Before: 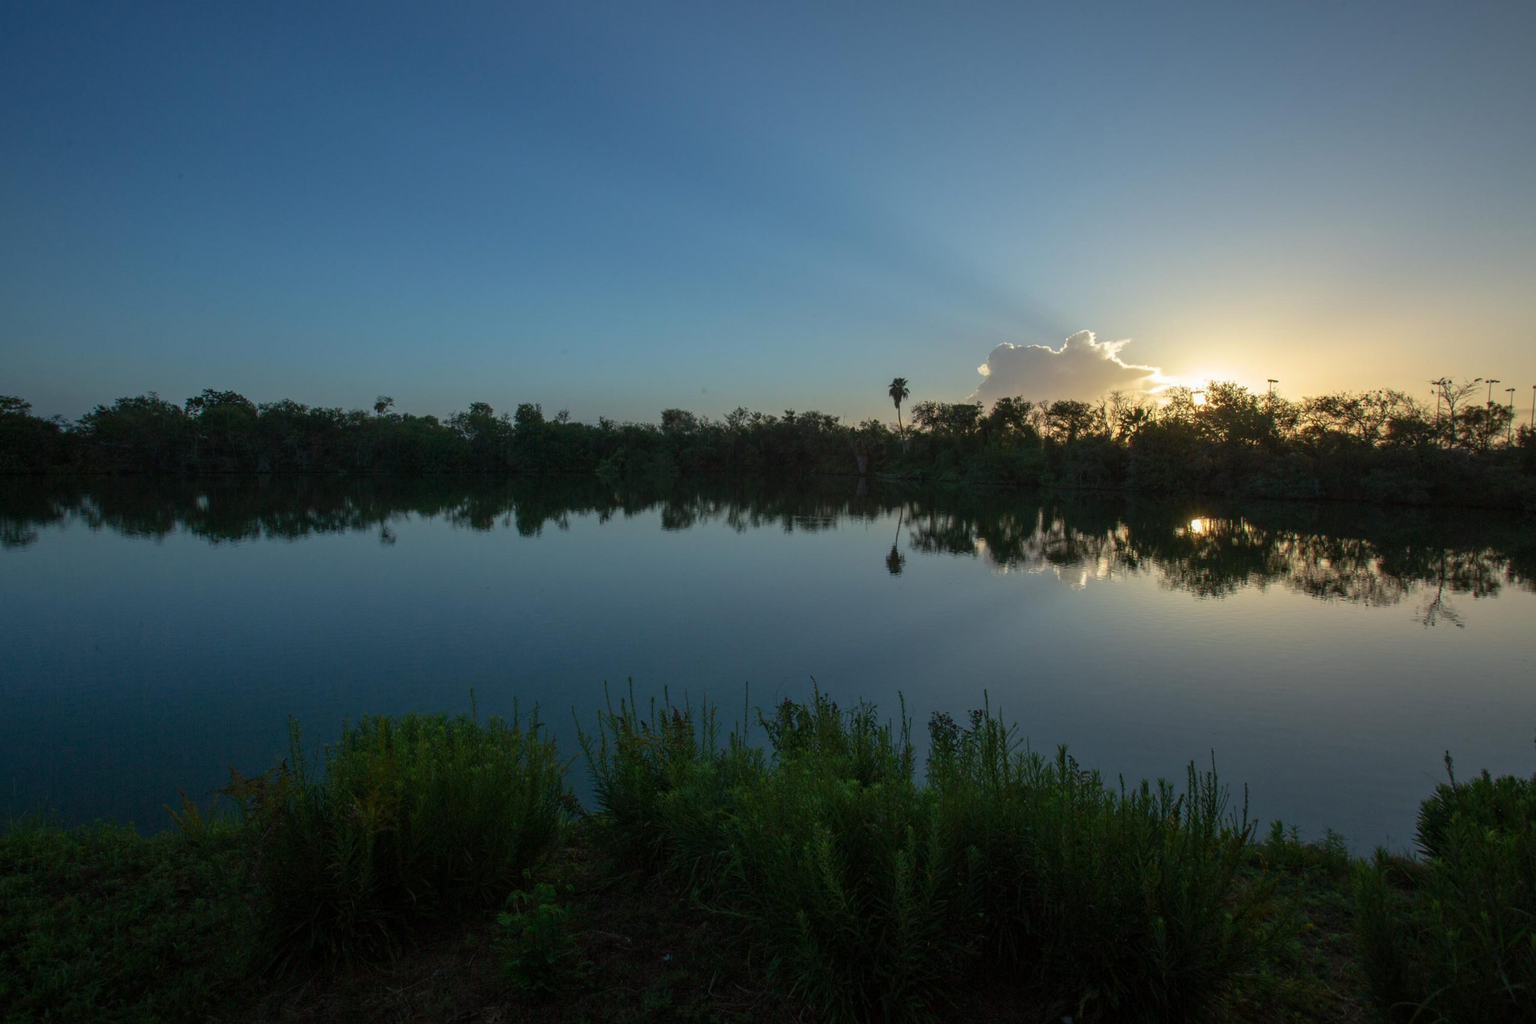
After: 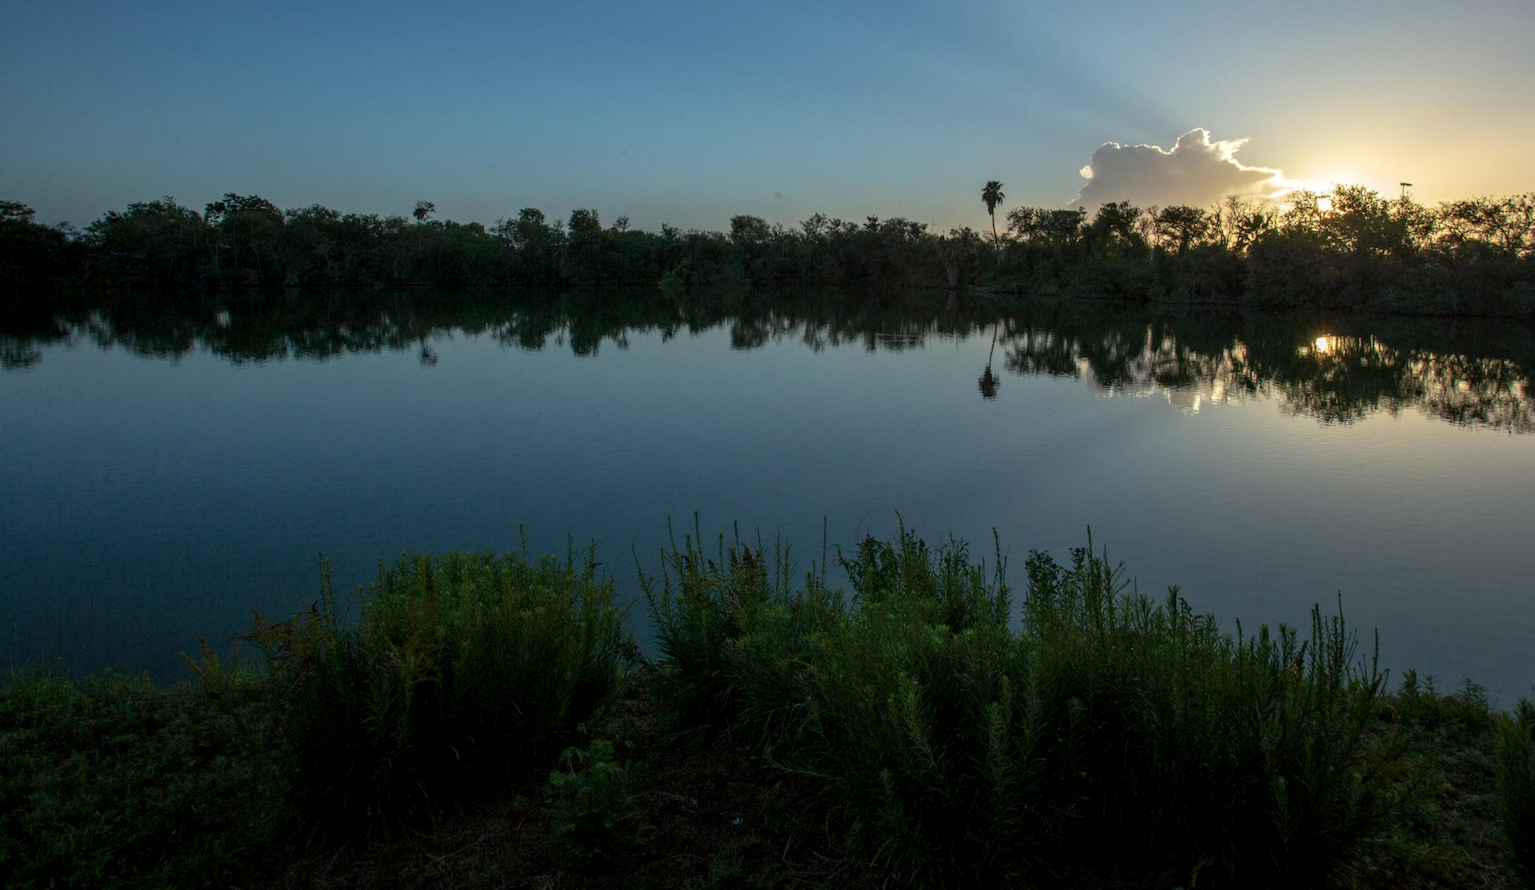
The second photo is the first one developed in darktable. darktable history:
crop: top 20.916%, right 9.437%, bottom 0.316%
local contrast: detail 130%
